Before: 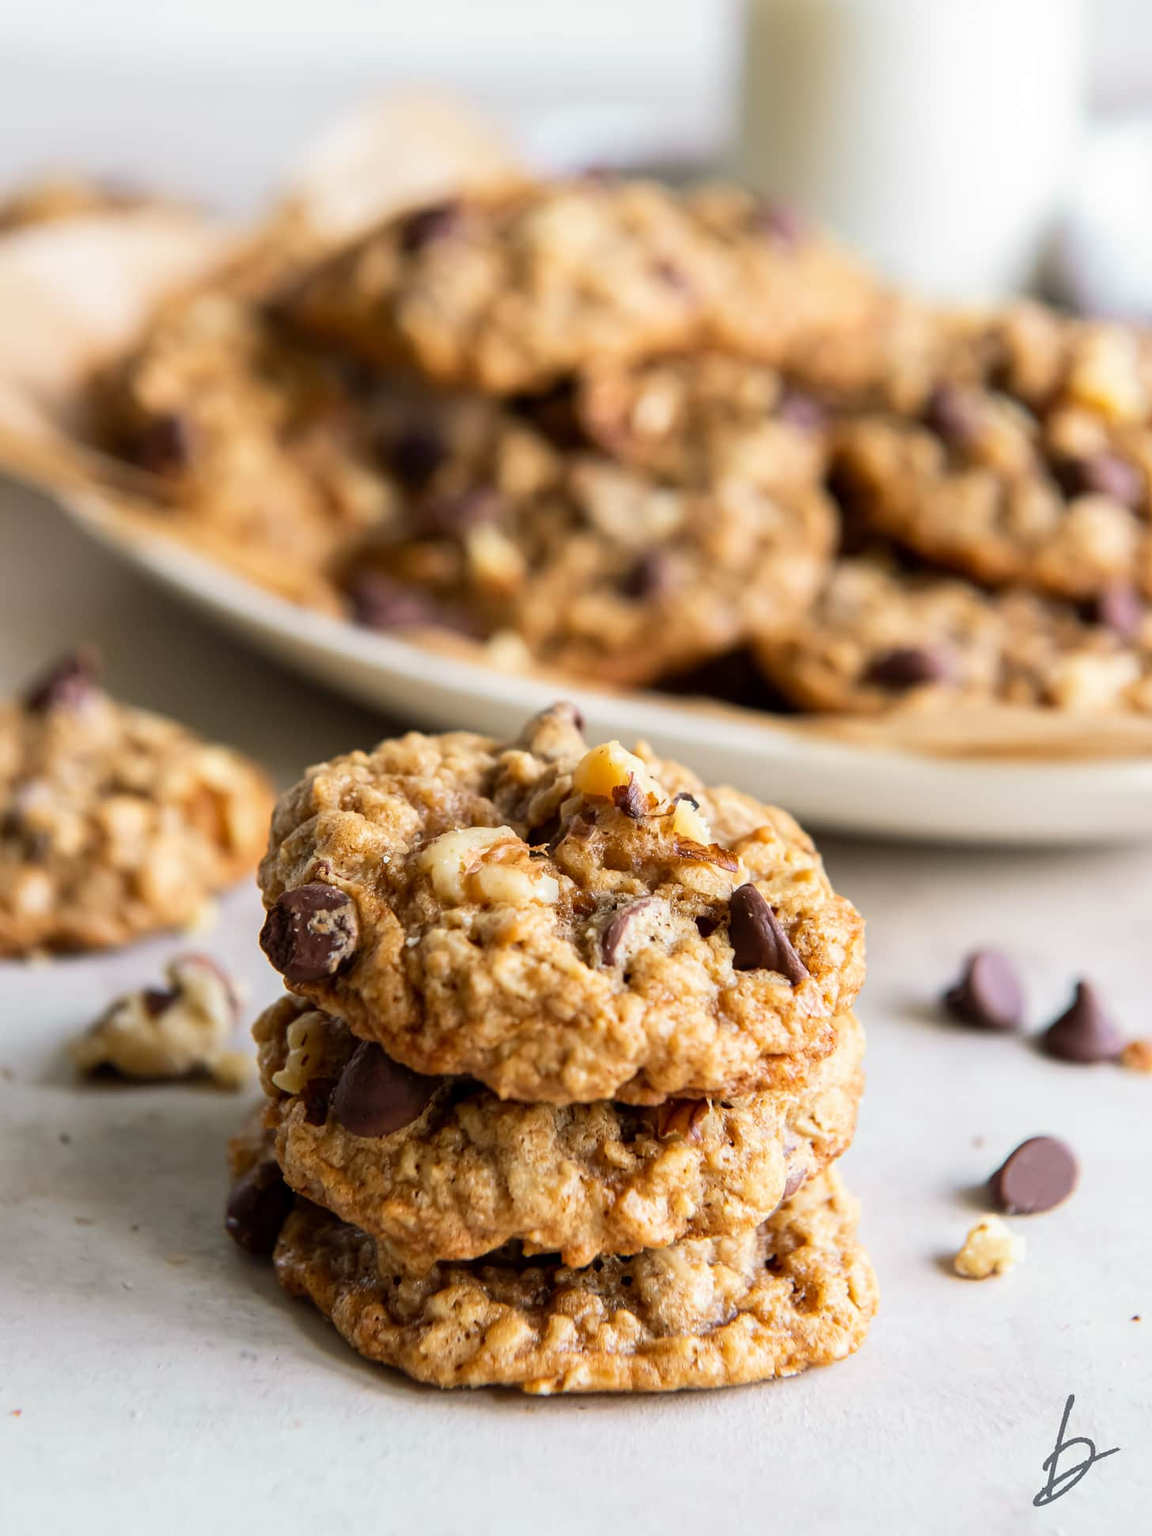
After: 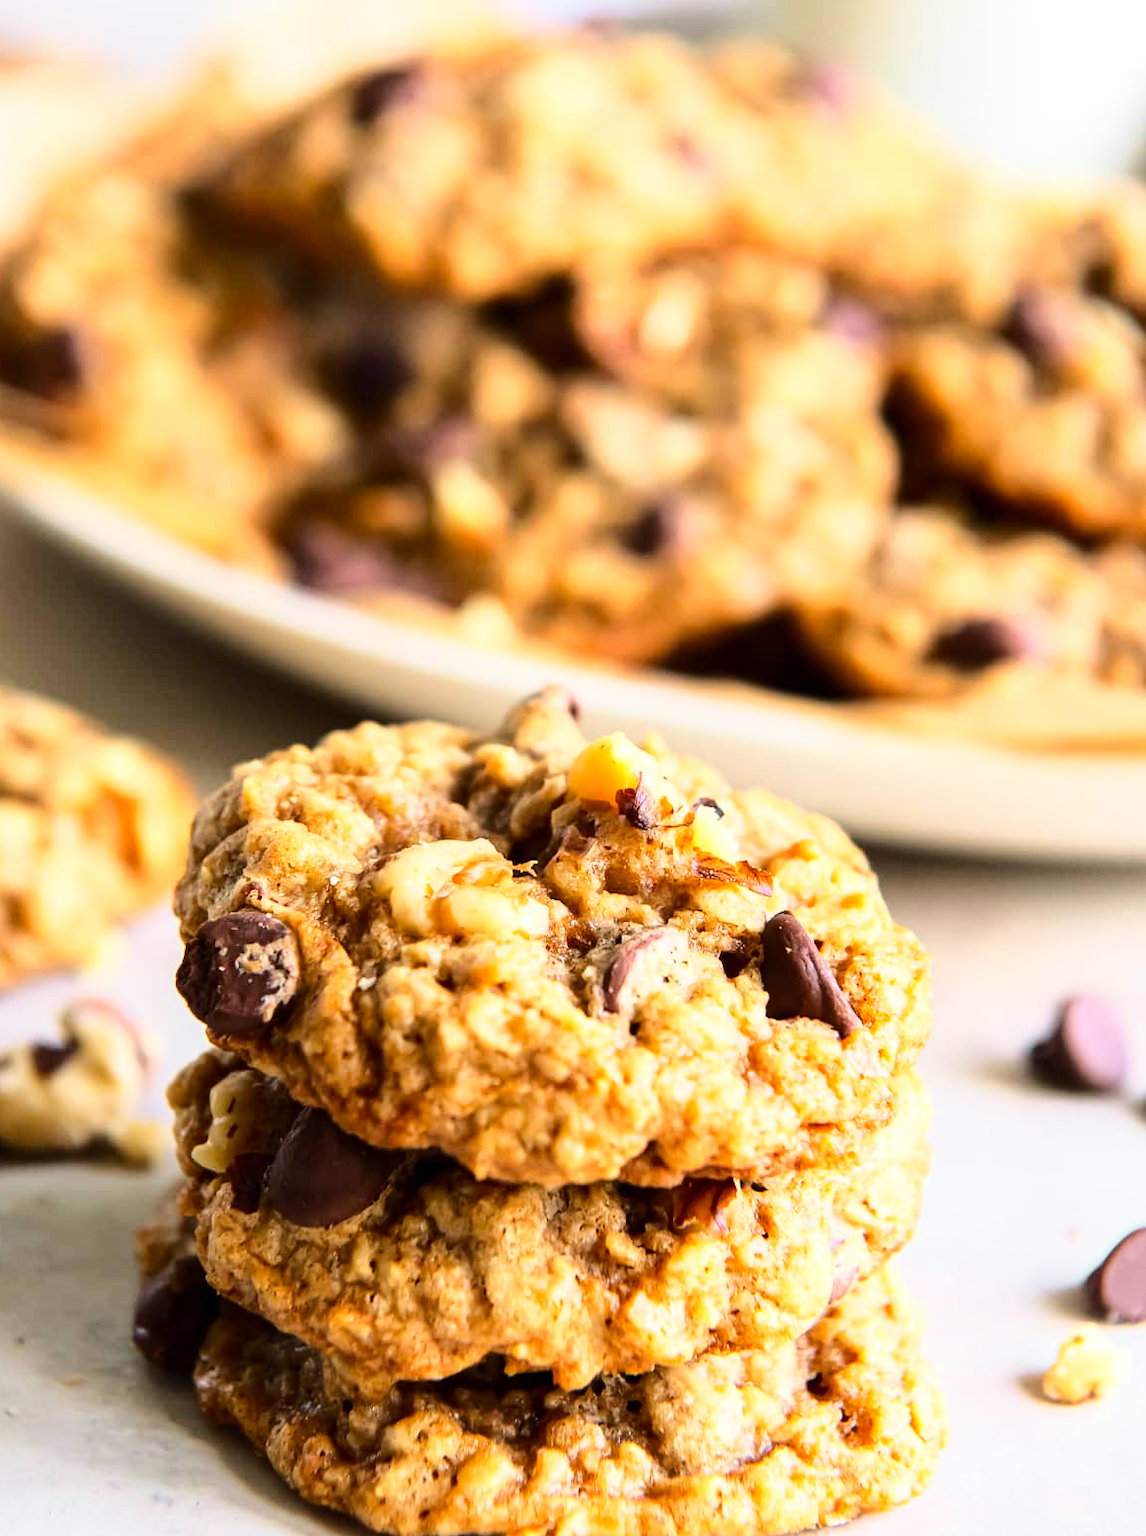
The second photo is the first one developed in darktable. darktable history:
base curve: curves: ch0 [(0, 0) (0.028, 0.03) (0.121, 0.232) (0.46, 0.748) (0.859, 0.968) (1, 1)], preserve colors average RGB
contrast brightness saturation: contrast 0.036, saturation 0.159
crop and rotate: left 10.317%, top 10.035%, right 9.939%, bottom 9.756%
